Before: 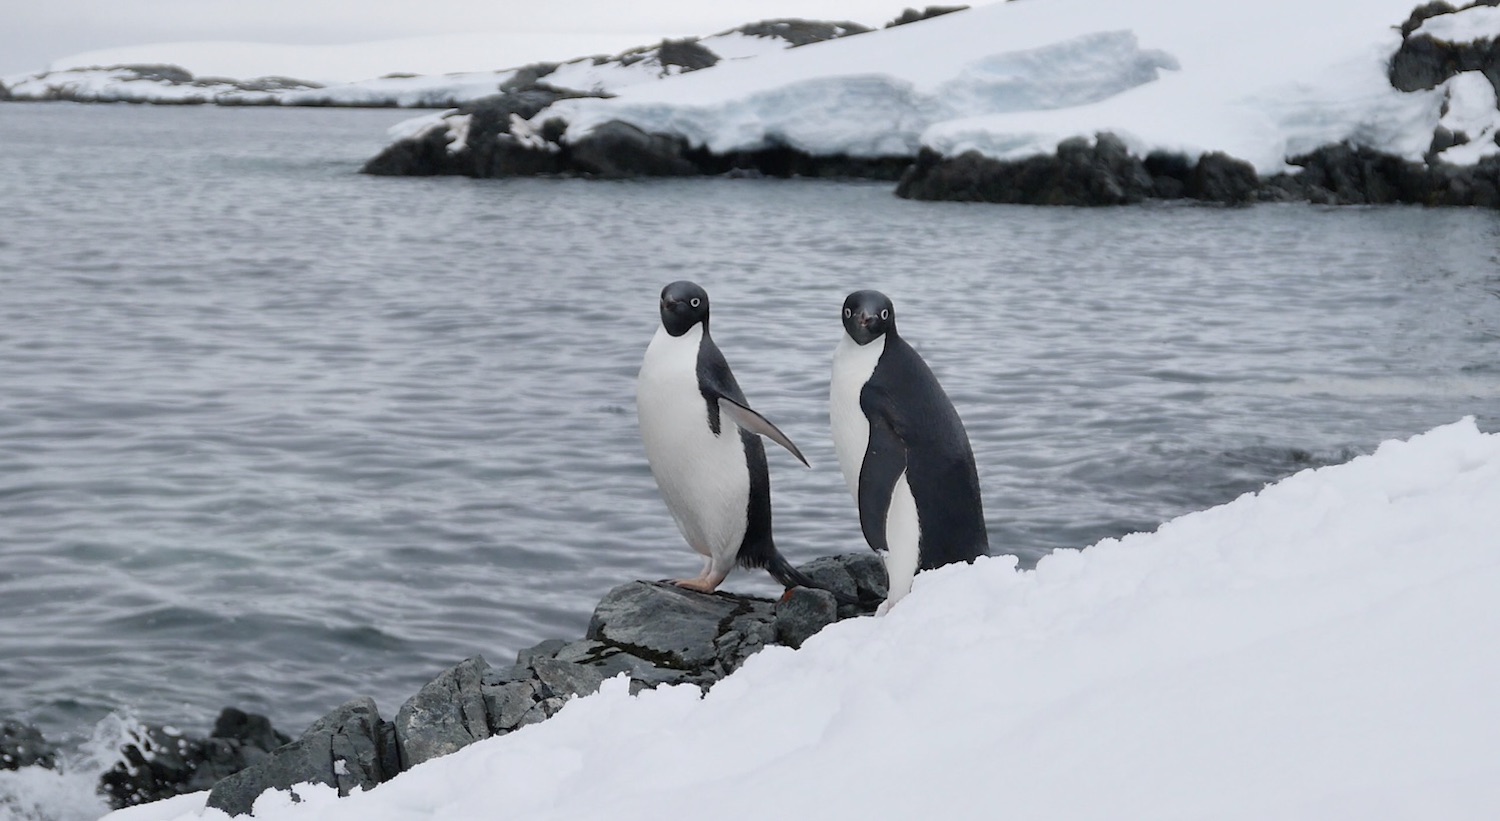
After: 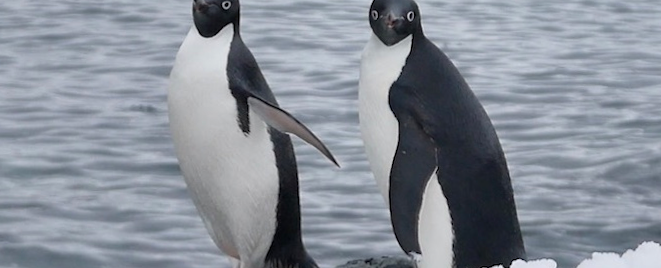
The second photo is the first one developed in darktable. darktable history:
local contrast: mode bilateral grid, contrast 20, coarseness 50, detail 120%, midtone range 0.2
crop: left 31.751%, top 32.172%, right 27.8%, bottom 35.83%
exposure: black level correction 0, compensate exposure bias true, compensate highlight preservation false
rotate and perspective: rotation 0.128°, lens shift (vertical) -0.181, lens shift (horizontal) -0.044, shear 0.001, automatic cropping off
